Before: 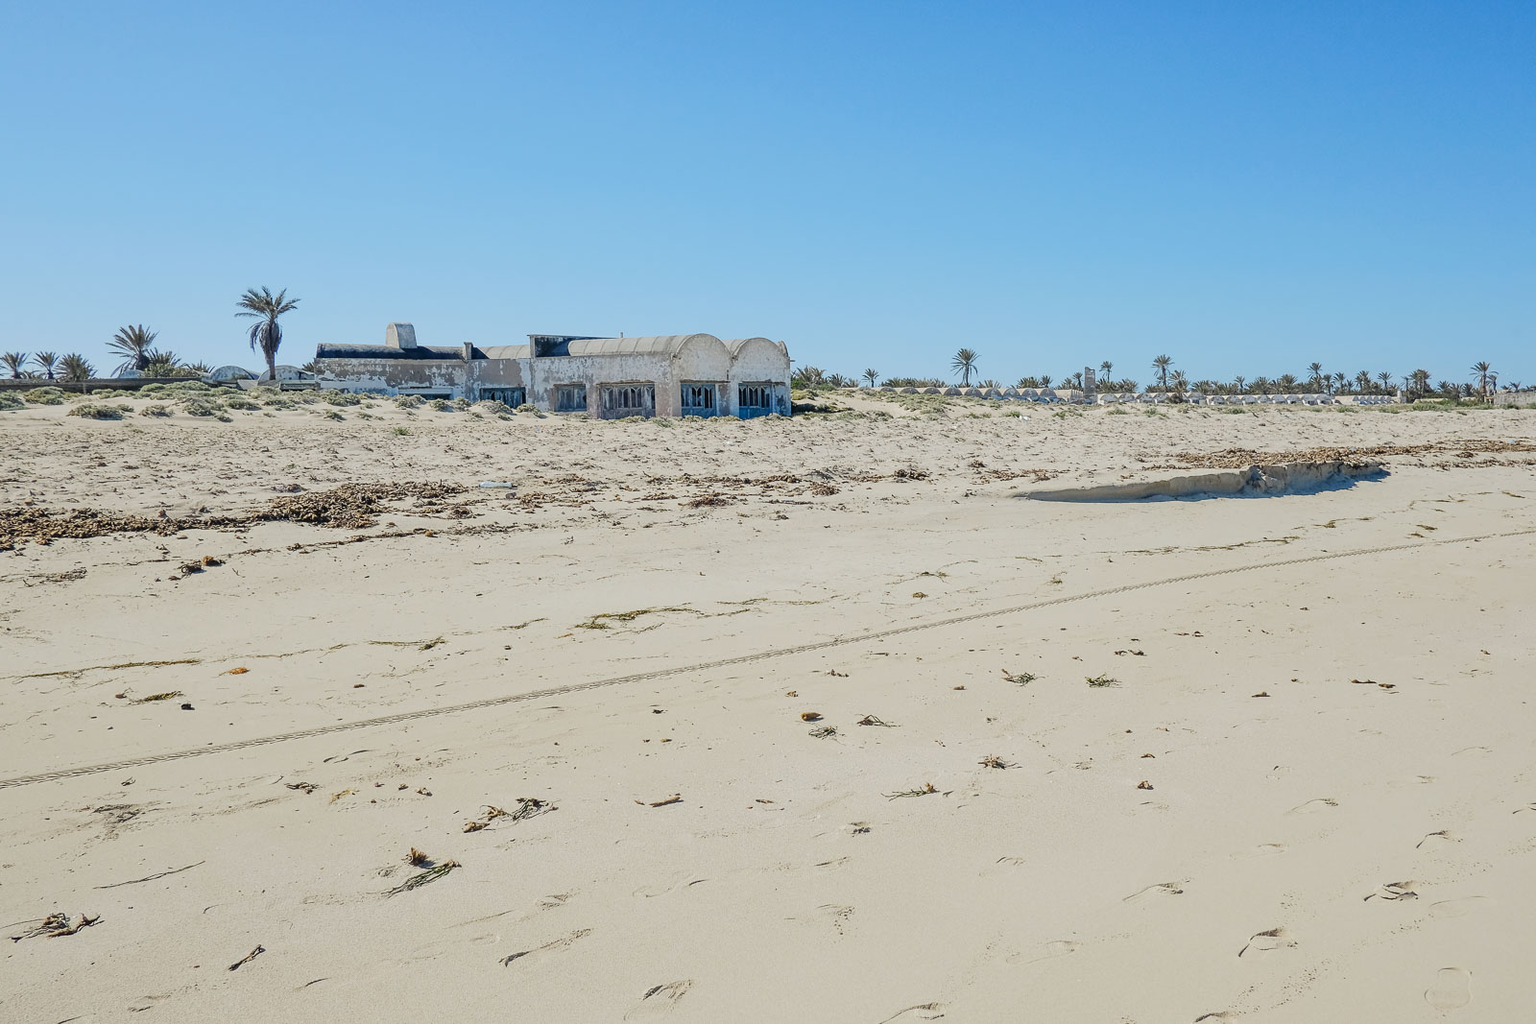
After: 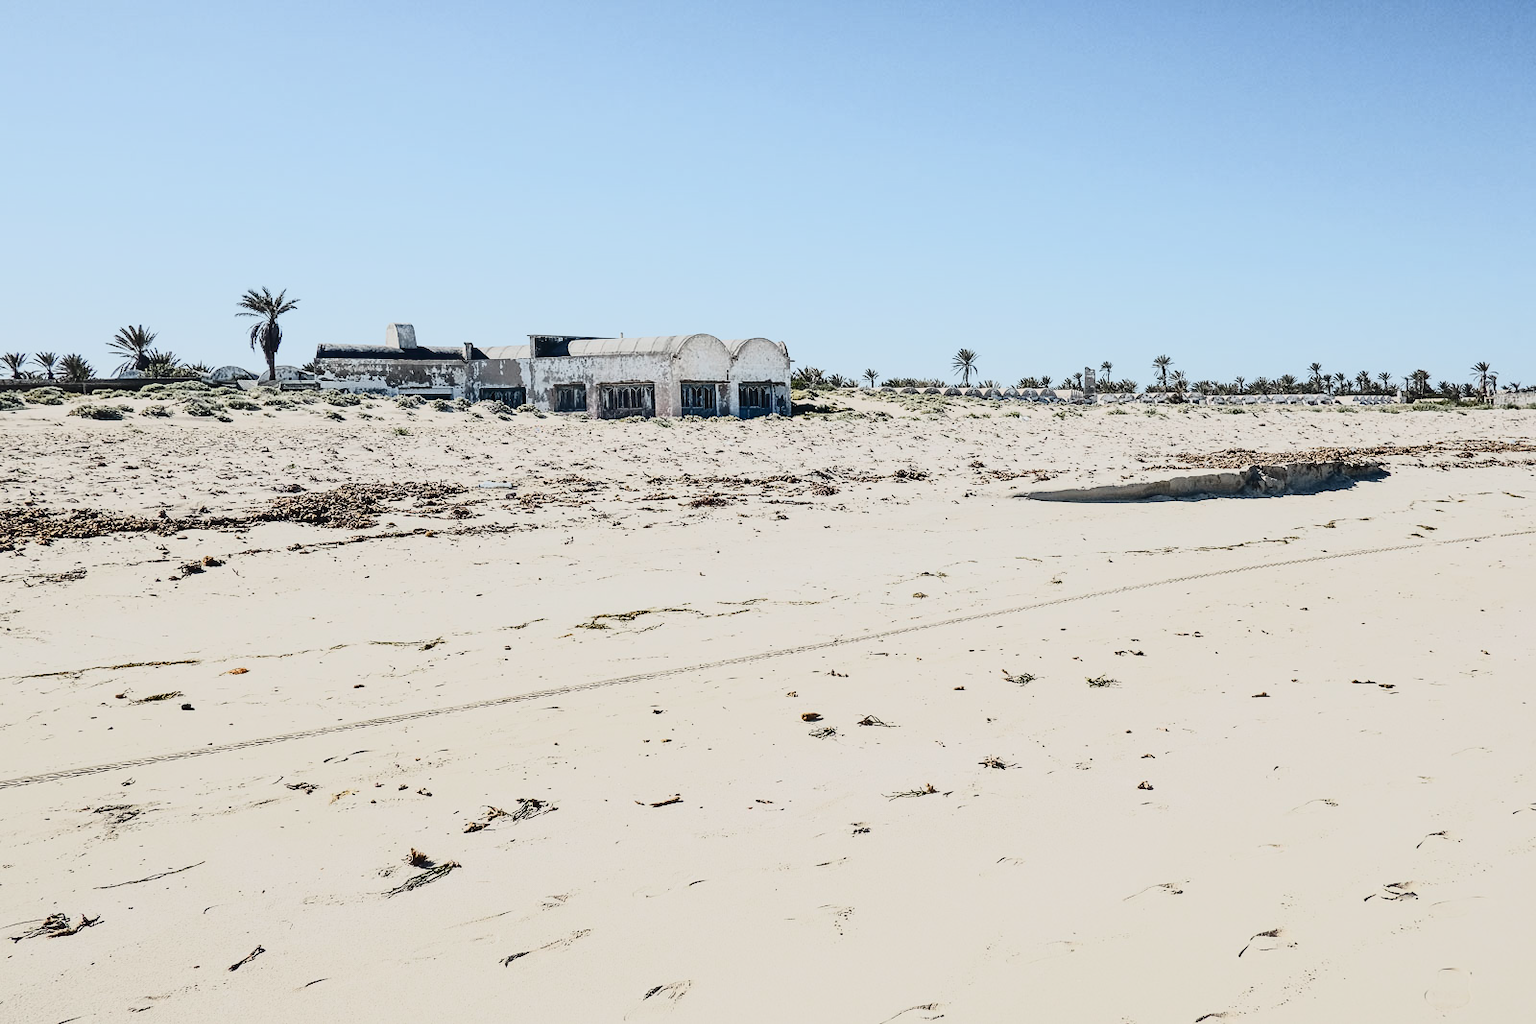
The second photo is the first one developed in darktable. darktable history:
tone curve: curves: ch0 [(0, 0.032) (0.094, 0.08) (0.265, 0.208) (0.41, 0.417) (0.498, 0.496) (0.638, 0.673) (0.819, 0.841) (0.96, 0.899)]; ch1 [(0, 0) (0.161, 0.092) (0.37, 0.302) (0.417, 0.434) (0.495, 0.498) (0.576, 0.589) (0.725, 0.765) (1, 1)]; ch2 [(0, 0) (0.352, 0.403) (0.45, 0.469) (0.521, 0.515) (0.59, 0.579) (1, 1)], color space Lab, independent channels, preserve colors none
contrast brightness saturation: contrast 0.289
